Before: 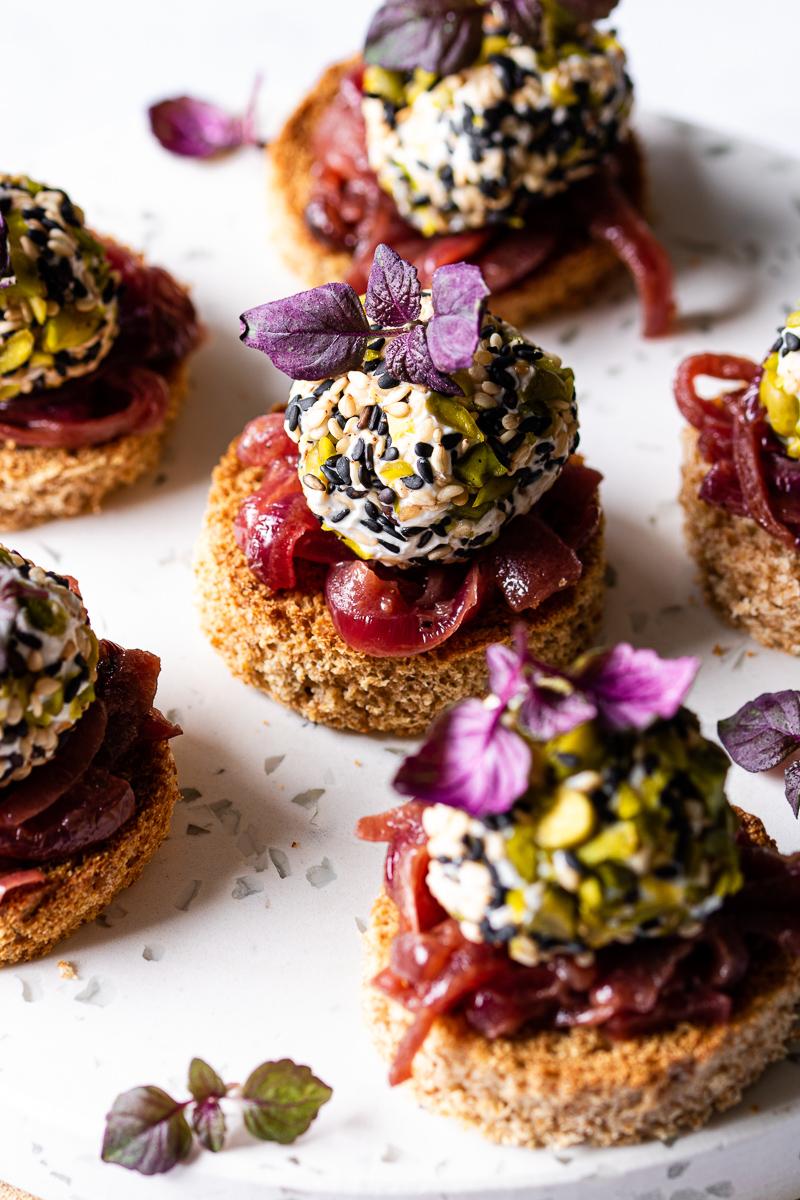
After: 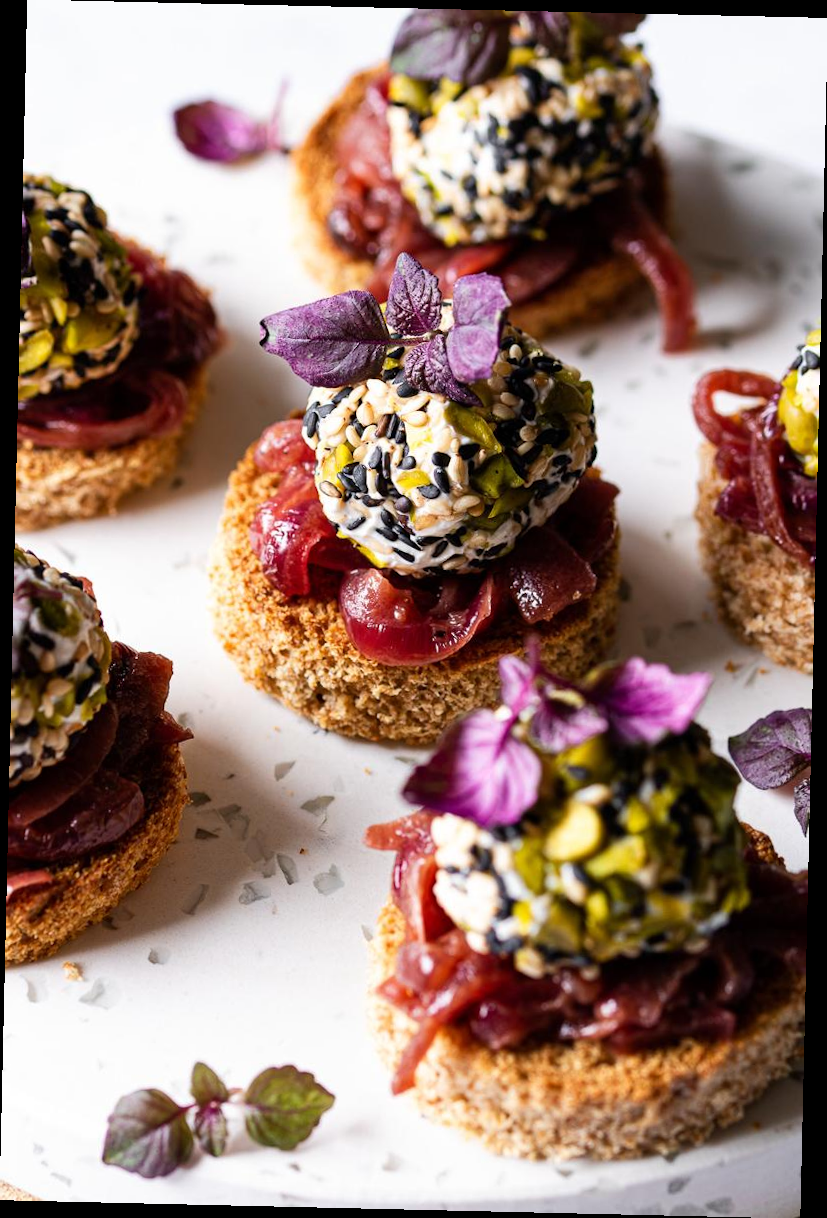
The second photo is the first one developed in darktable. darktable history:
crop and rotate: angle -1.32°
